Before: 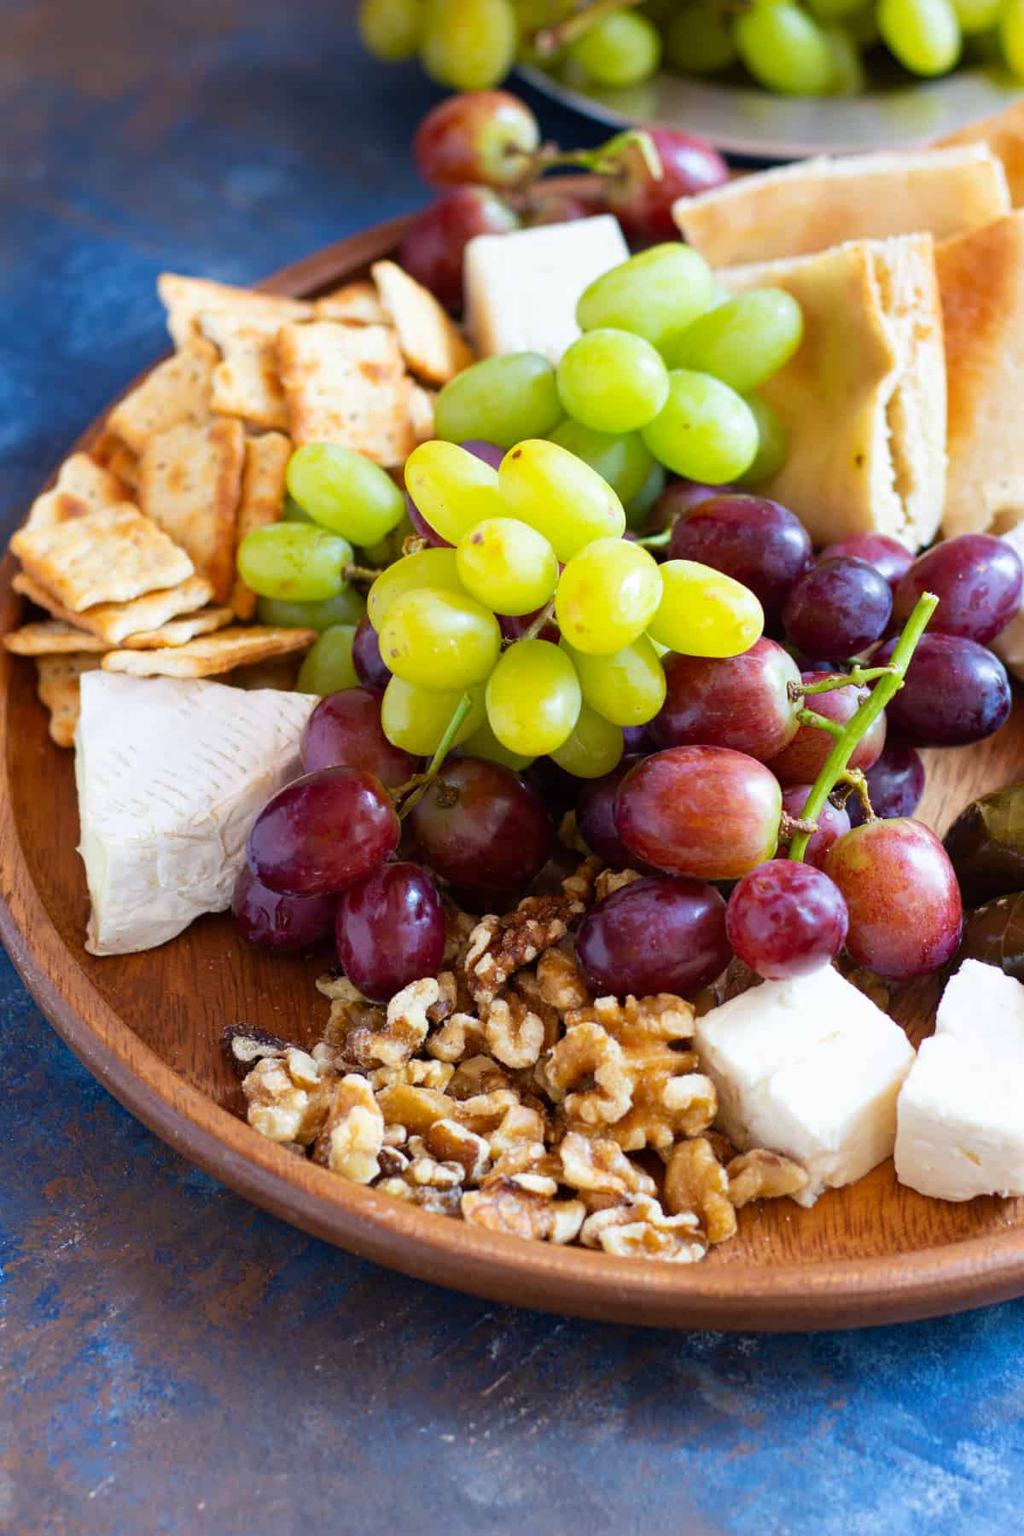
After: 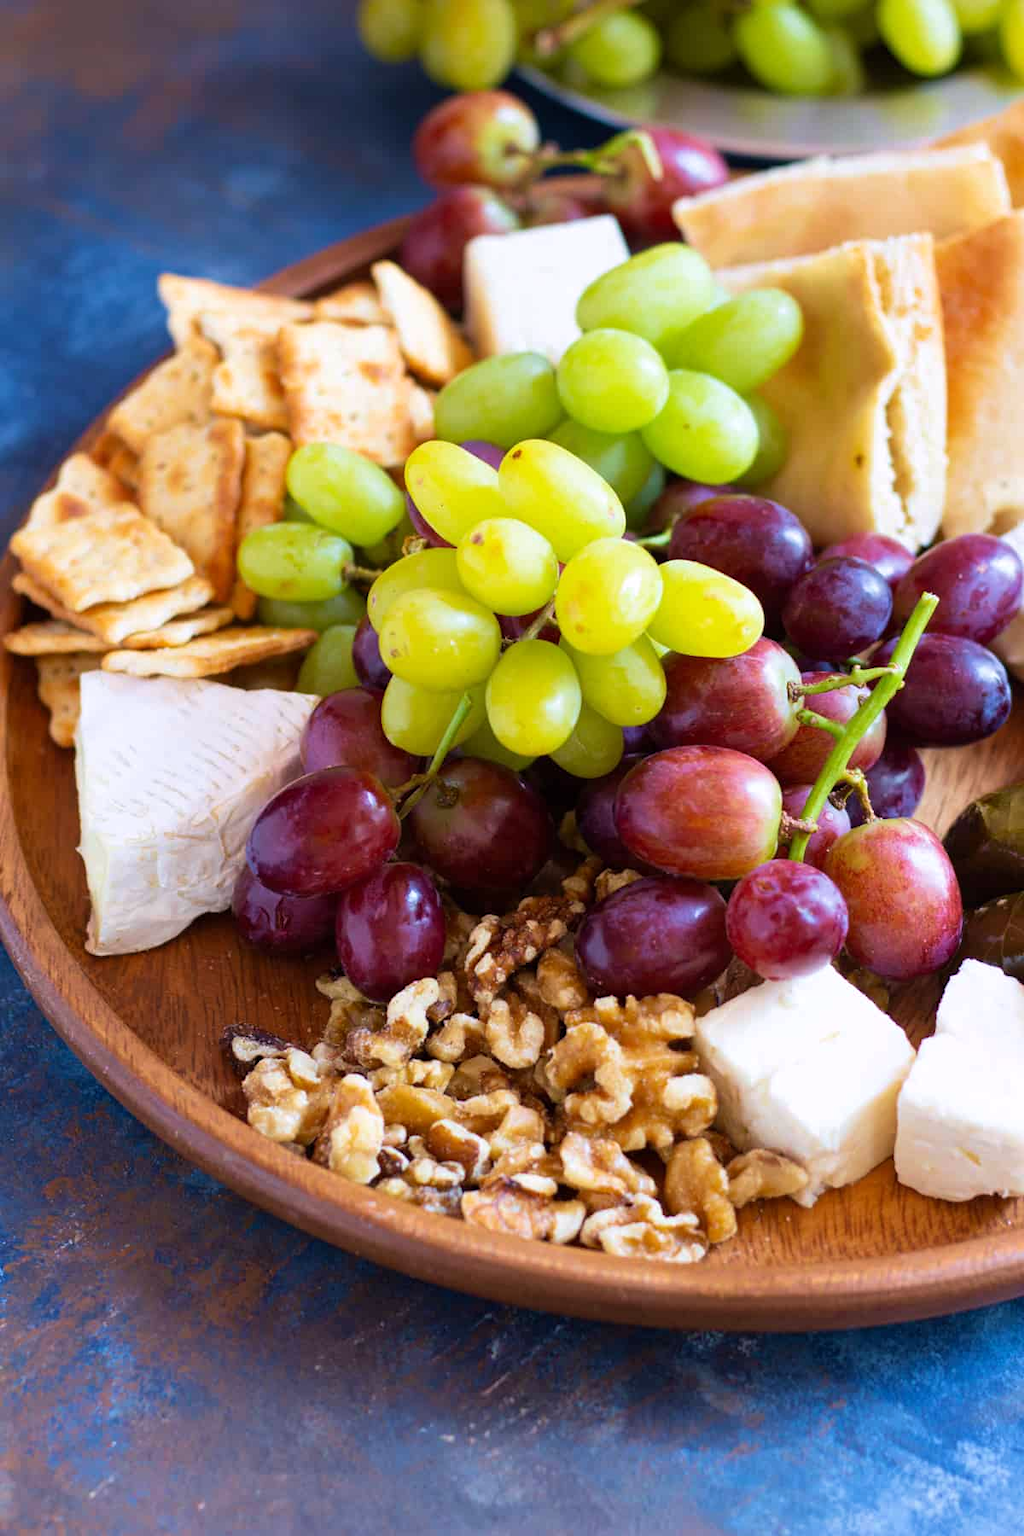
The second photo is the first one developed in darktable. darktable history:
white balance: red 1.009, blue 1.027
velvia: on, module defaults
